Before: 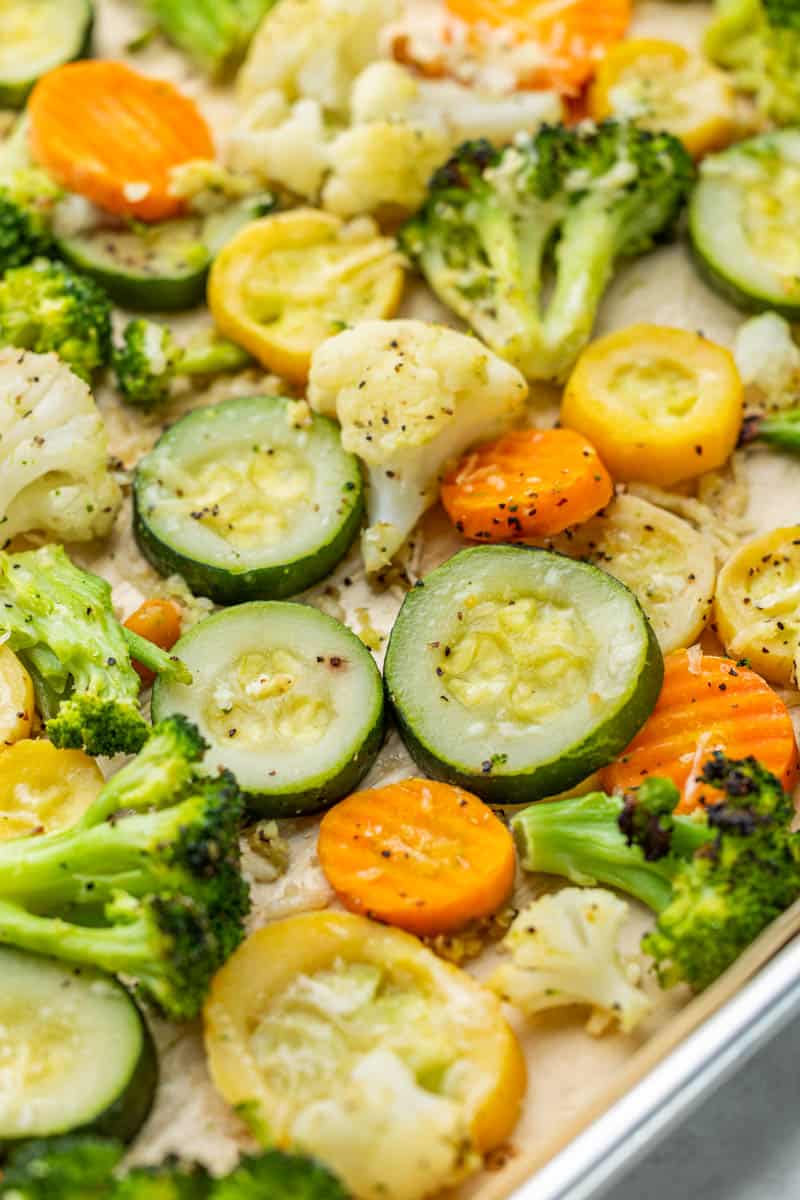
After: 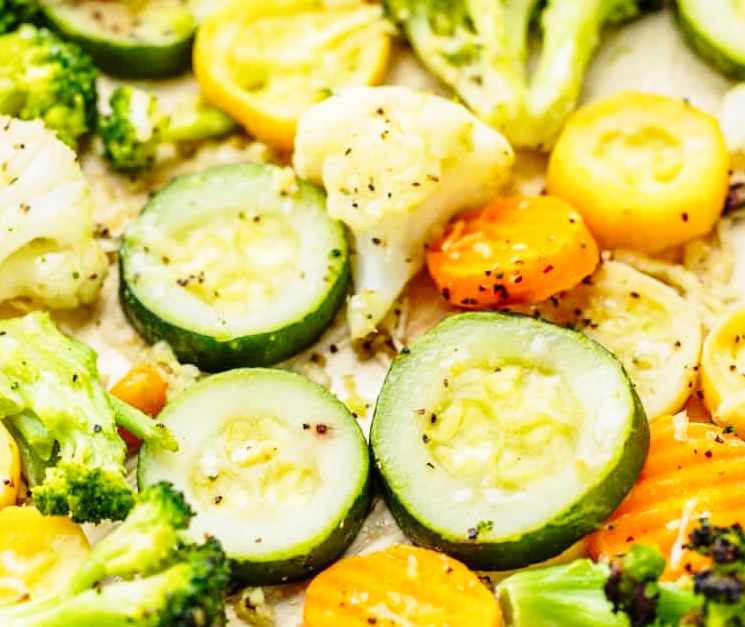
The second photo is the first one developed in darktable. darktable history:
base curve: curves: ch0 [(0, 0) (0.028, 0.03) (0.121, 0.232) (0.46, 0.748) (0.859, 0.968) (1, 1)], preserve colors none
crop: left 1.792%, top 19.457%, right 5.016%, bottom 28.27%
